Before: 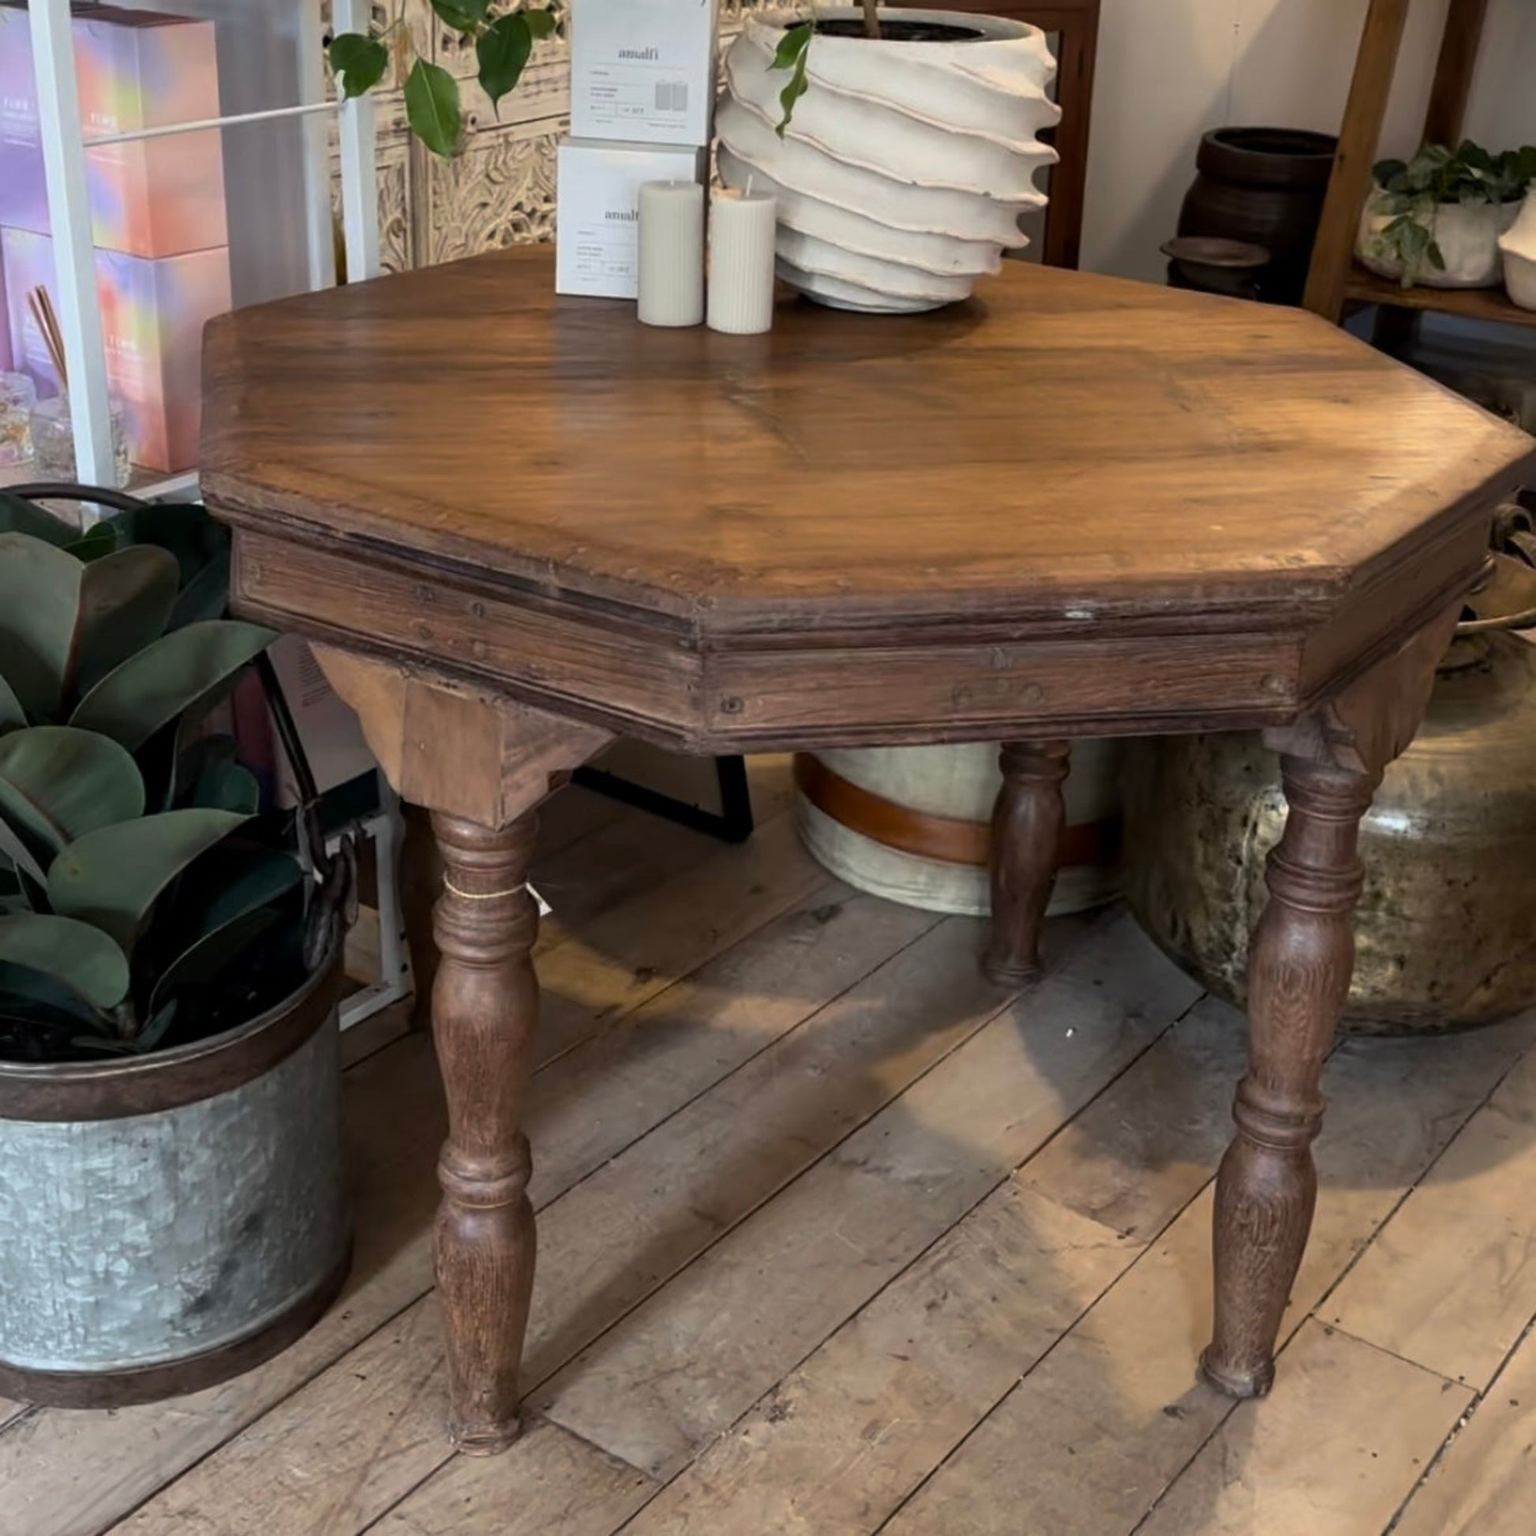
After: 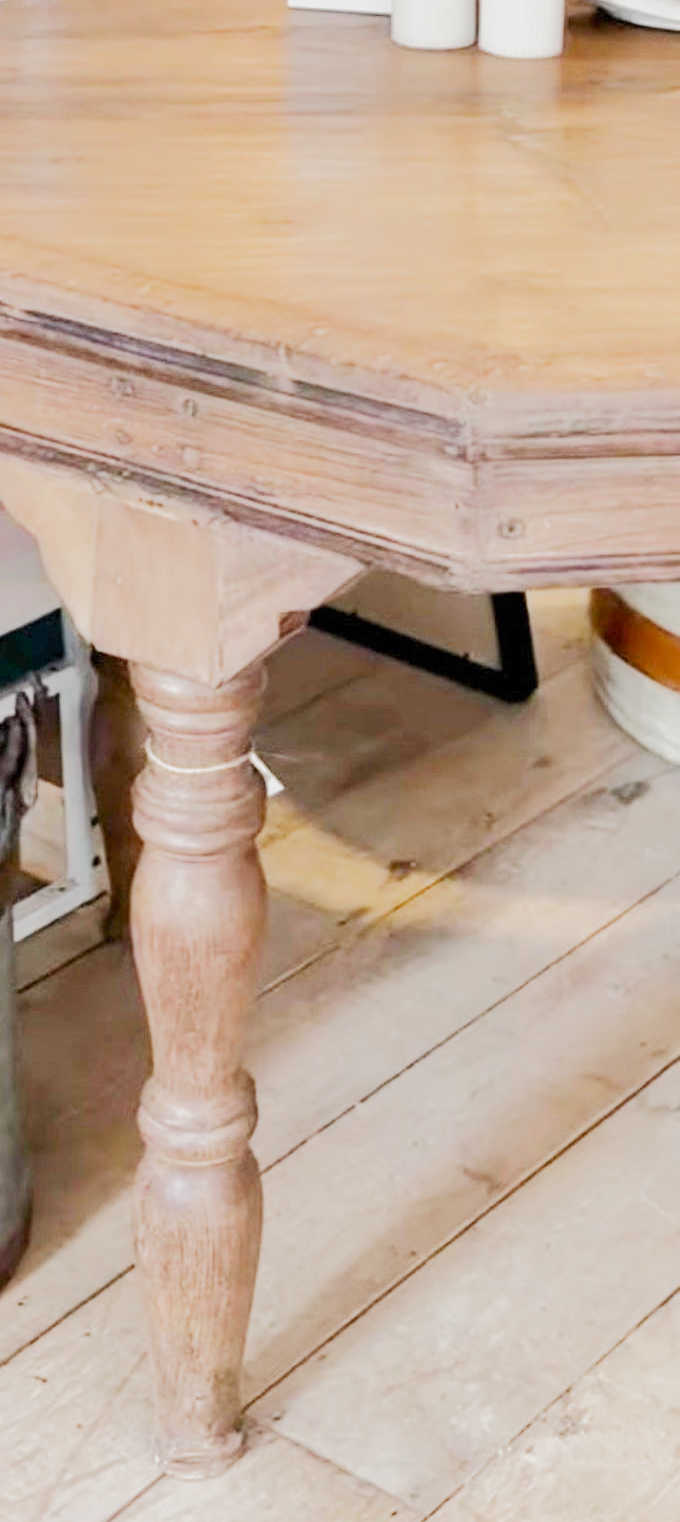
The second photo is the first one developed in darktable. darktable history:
exposure: black level correction 0, exposure 1.1 EV, compensate highlight preservation false
filmic rgb: black relative exposure -8.01 EV, white relative exposure 4.06 EV, hardness 4.13, preserve chrominance no, color science v4 (2020), contrast in shadows soft, contrast in highlights soft
tone equalizer: -8 EV 2 EV, -7 EV 1.98 EV, -6 EV 1.99 EV, -5 EV 1.98 EV, -4 EV 2 EV, -3 EV 1.5 EV, -2 EV 0.979 EV, -1 EV 0.478 EV, edges refinement/feathering 500, mask exposure compensation -1.57 EV, preserve details no
crop and rotate: left 21.398%, top 18.804%, right 43.658%, bottom 2.977%
